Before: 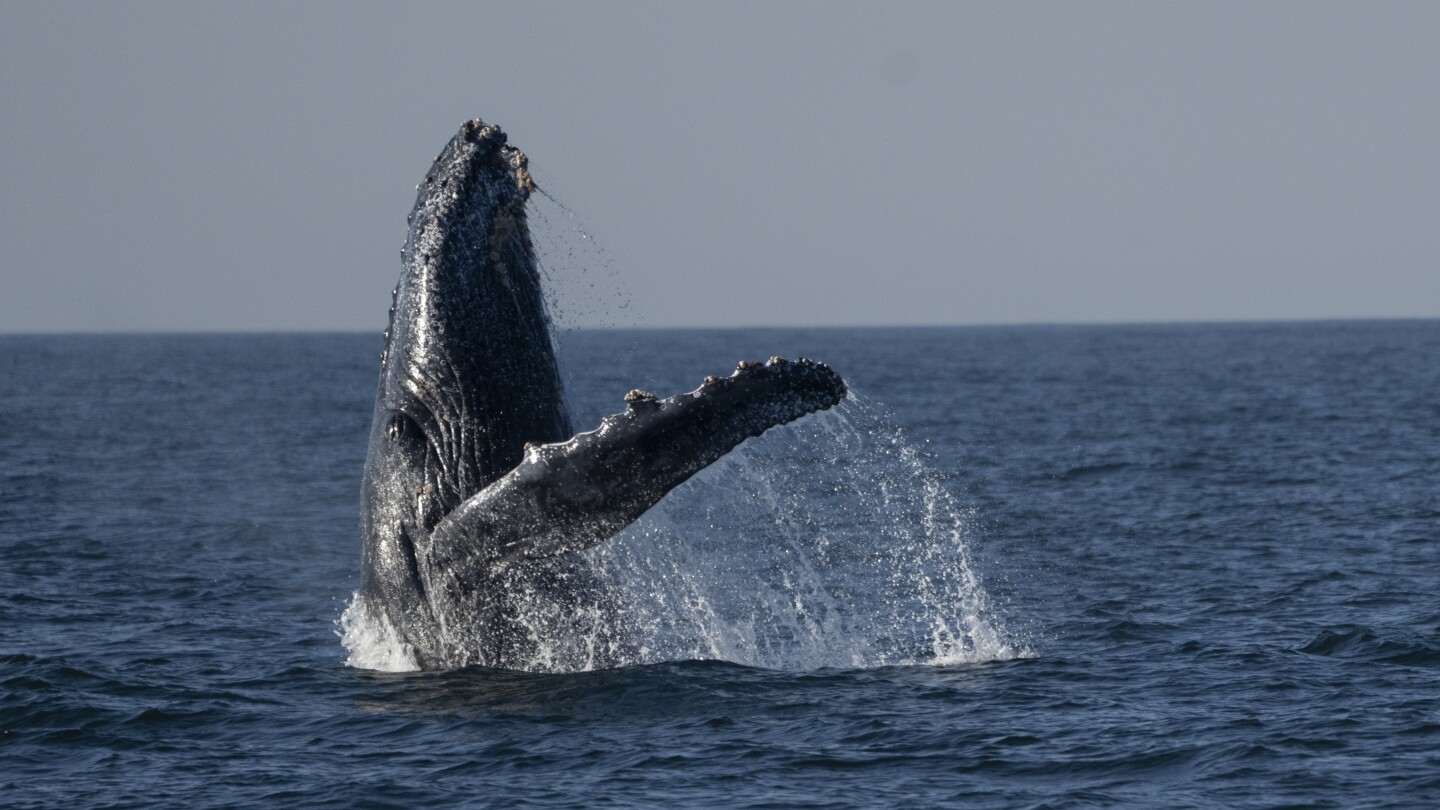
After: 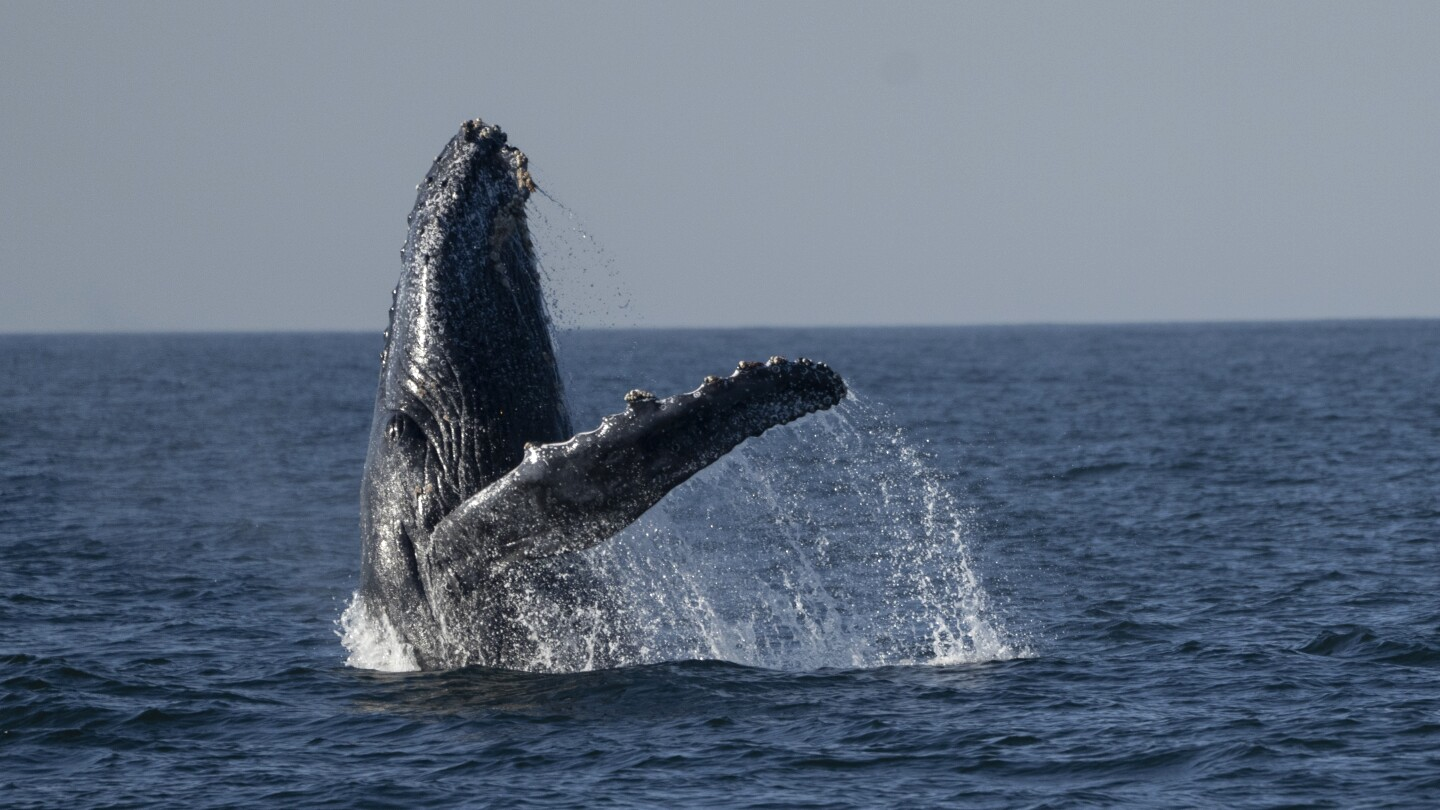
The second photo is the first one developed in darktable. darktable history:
tone curve: preserve colors none
exposure: exposure 0.131 EV, compensate highlight preservation false
